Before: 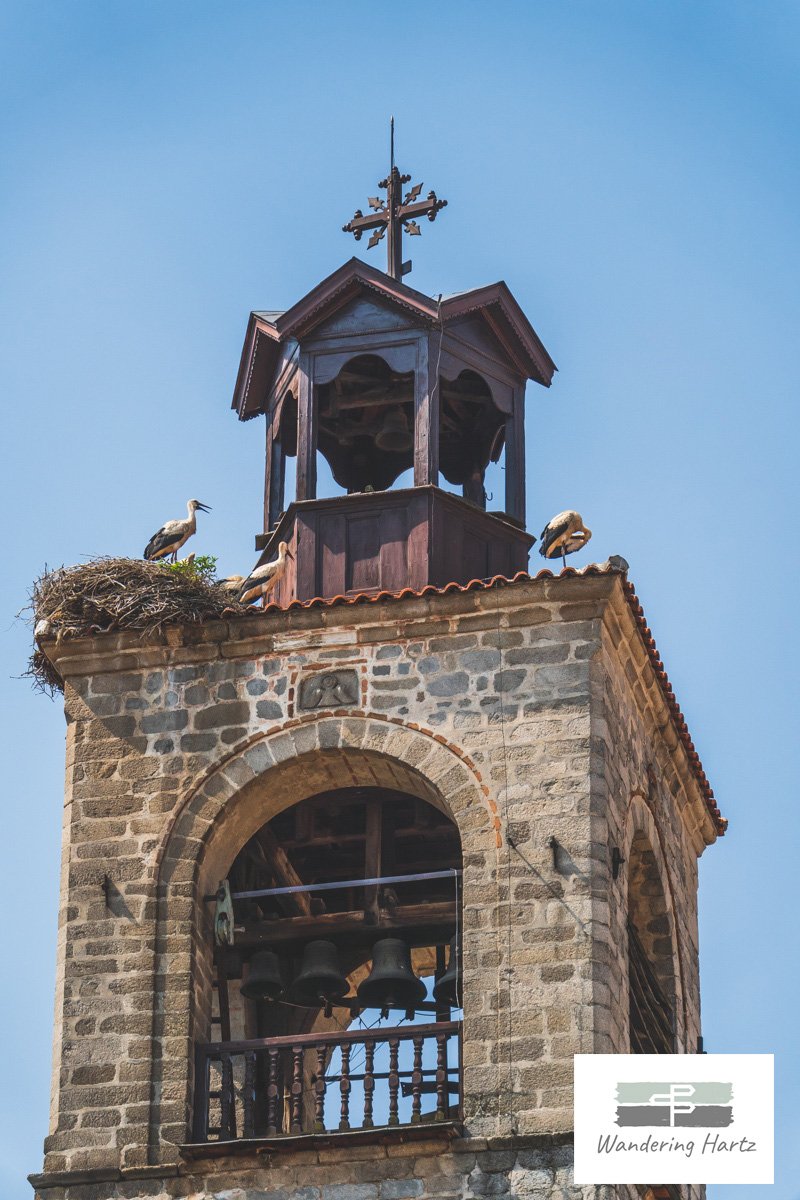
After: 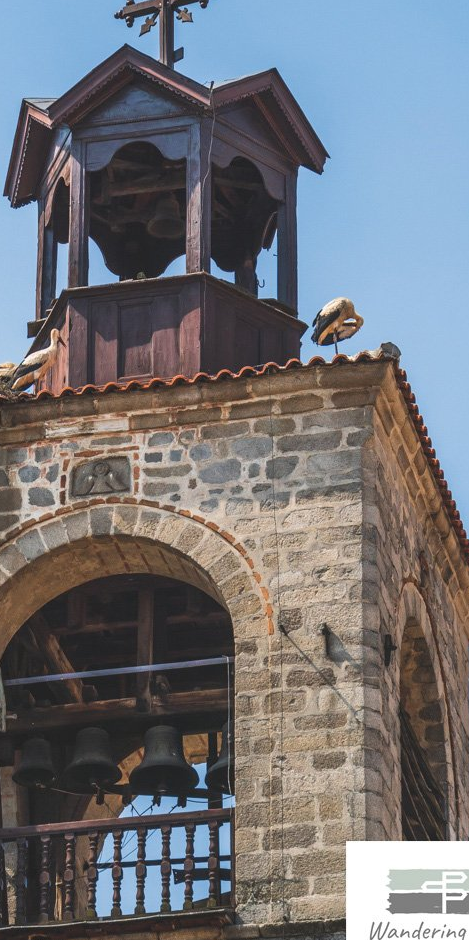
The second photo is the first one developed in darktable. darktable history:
crop and rotate: left 28.543%, top 17.819%, right 12.753%, bottom 3.812%
